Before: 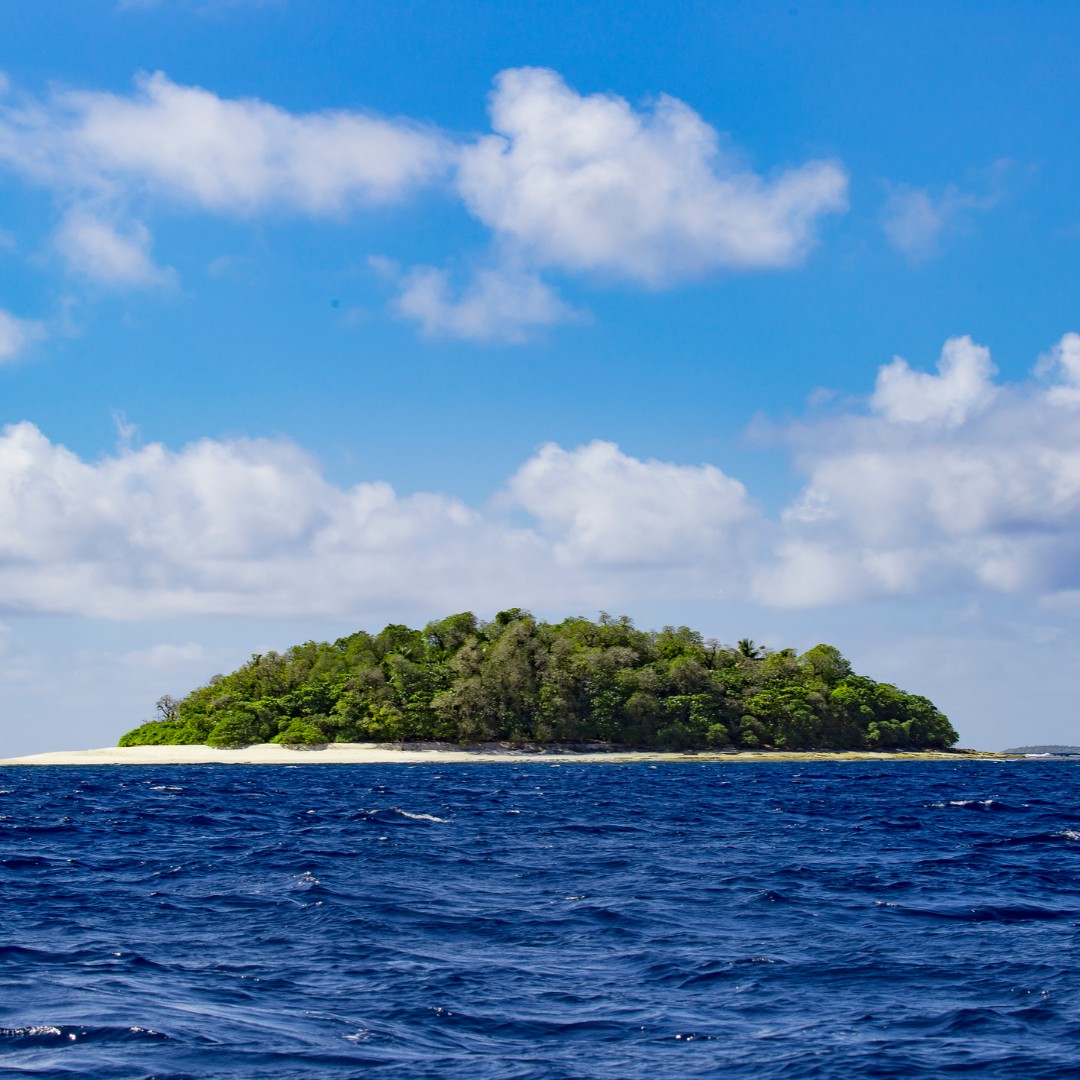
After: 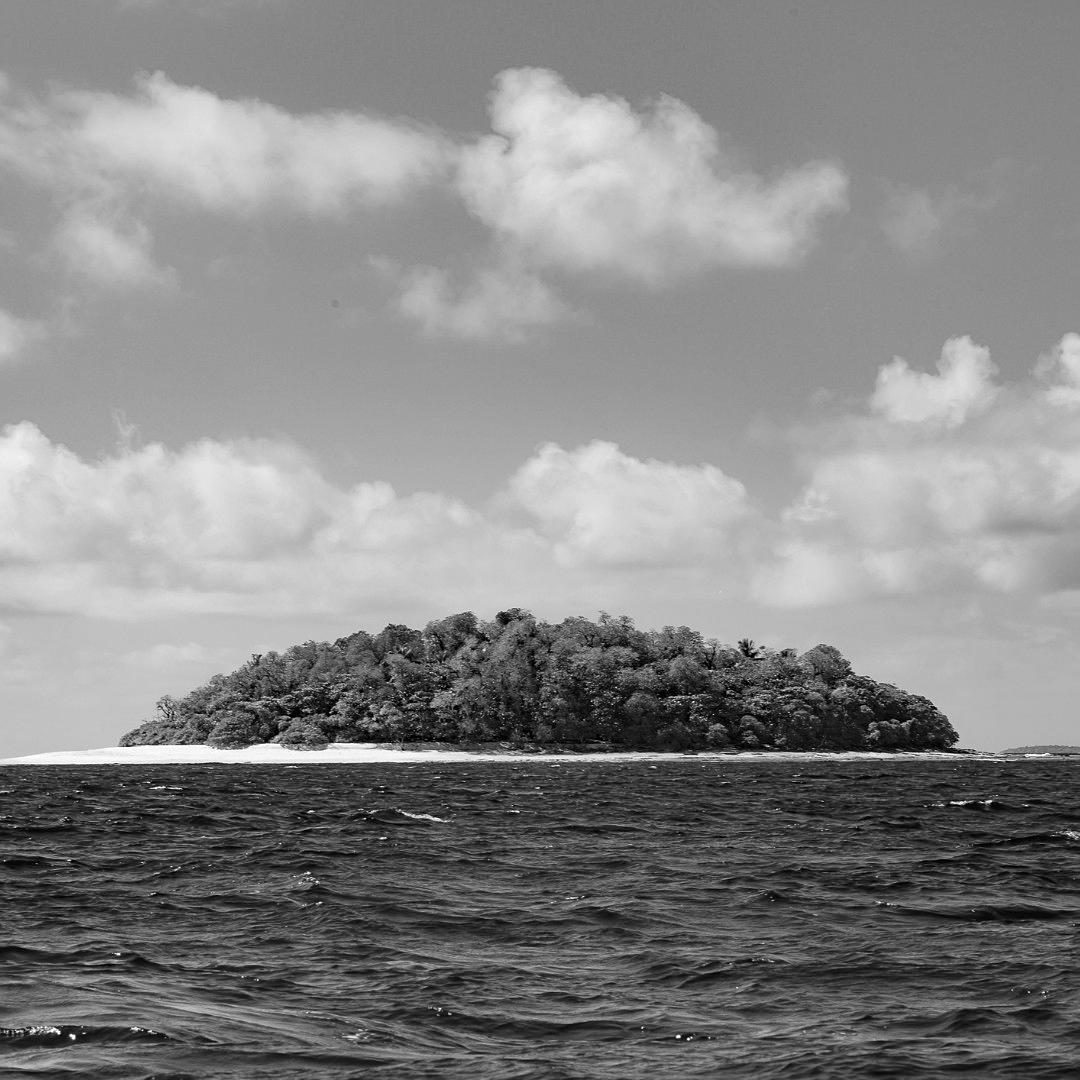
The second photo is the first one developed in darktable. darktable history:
monochrome: on, module defaults
white balance: red 1.066, blue 1.119
sharpen: radius 1.272, amount 0.305, threshold 0
